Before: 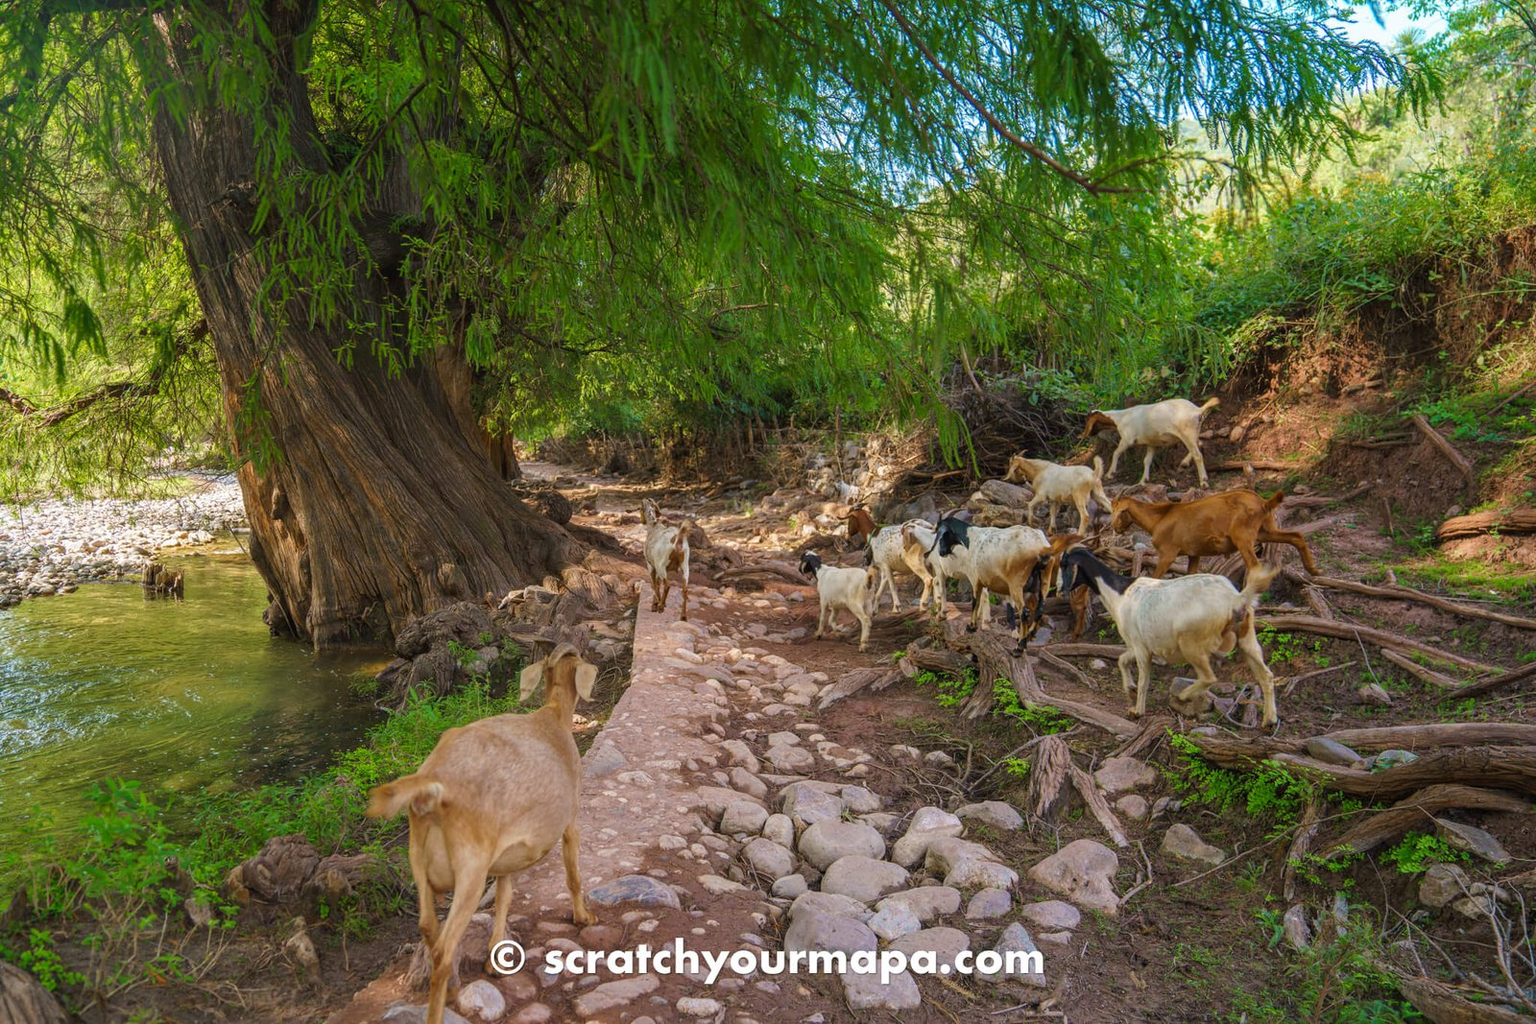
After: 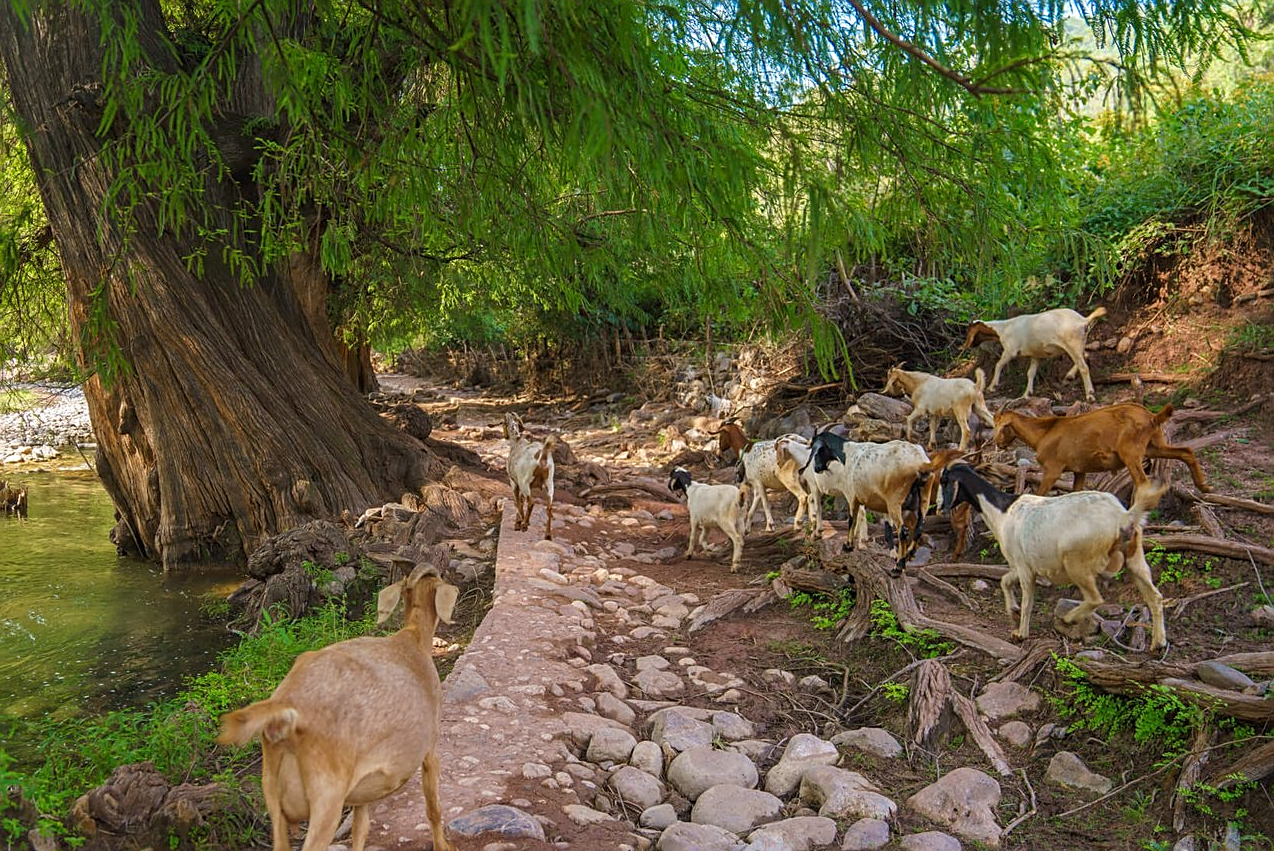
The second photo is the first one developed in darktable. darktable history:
sharpen: on, module defaults
crop and rotate: left 10.26%, top 10.072%, right 10.07%, bottom 10.09%
exposure: compensate highlight preservation false
